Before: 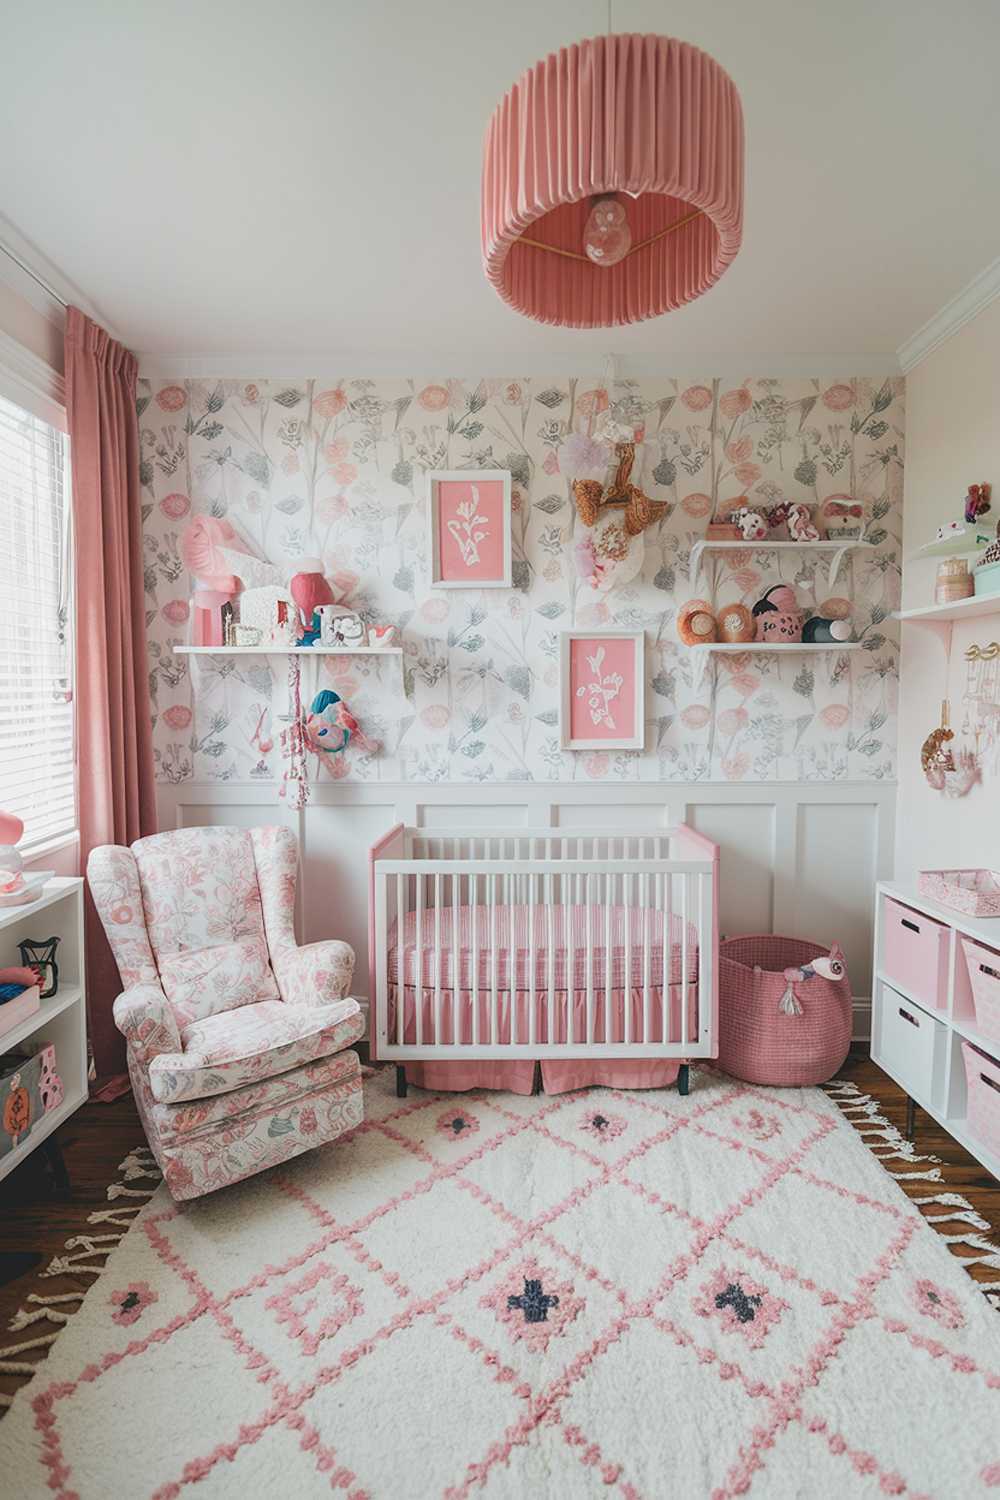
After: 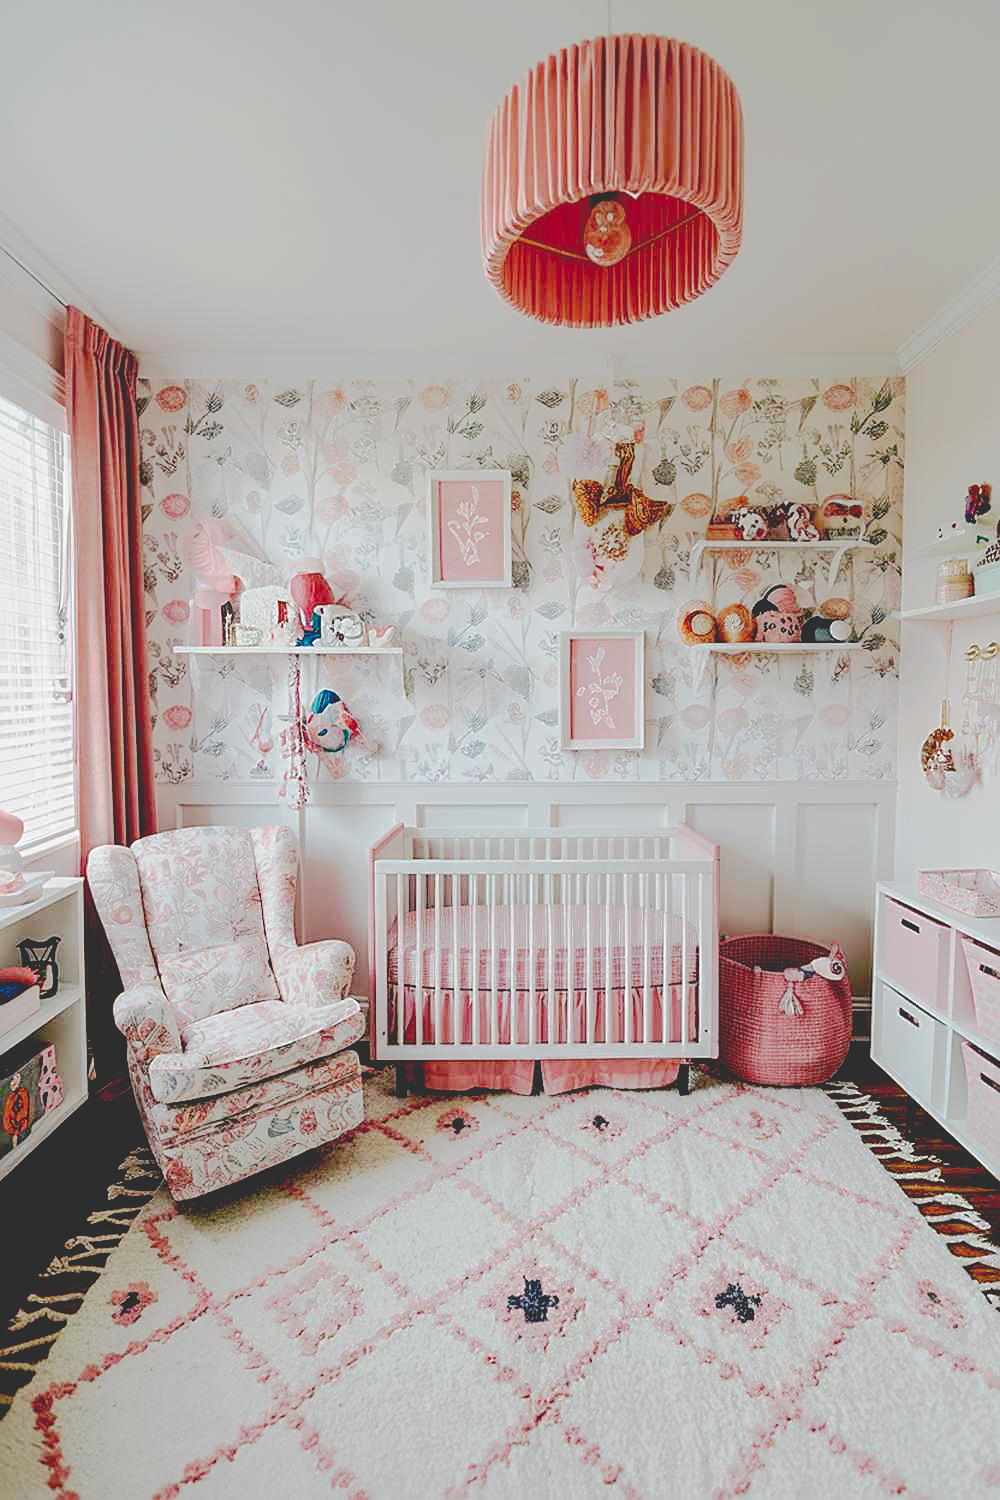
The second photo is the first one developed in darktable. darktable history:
exposure: black level correction 0.001, exposure -0.123 EV, compensate highlight preservation false
sharpen: on, module defaults
color calibration: illuminant same as pipeline (D50), x 0.346, y 0.358, temperature 4978.02 K
base curve: curves: ch0 [(0.065, 0.026) (0.236, 0.358) (0.53, 0.546) (0.777, 0.841) (0.924, 0.992)], preserve colors none
